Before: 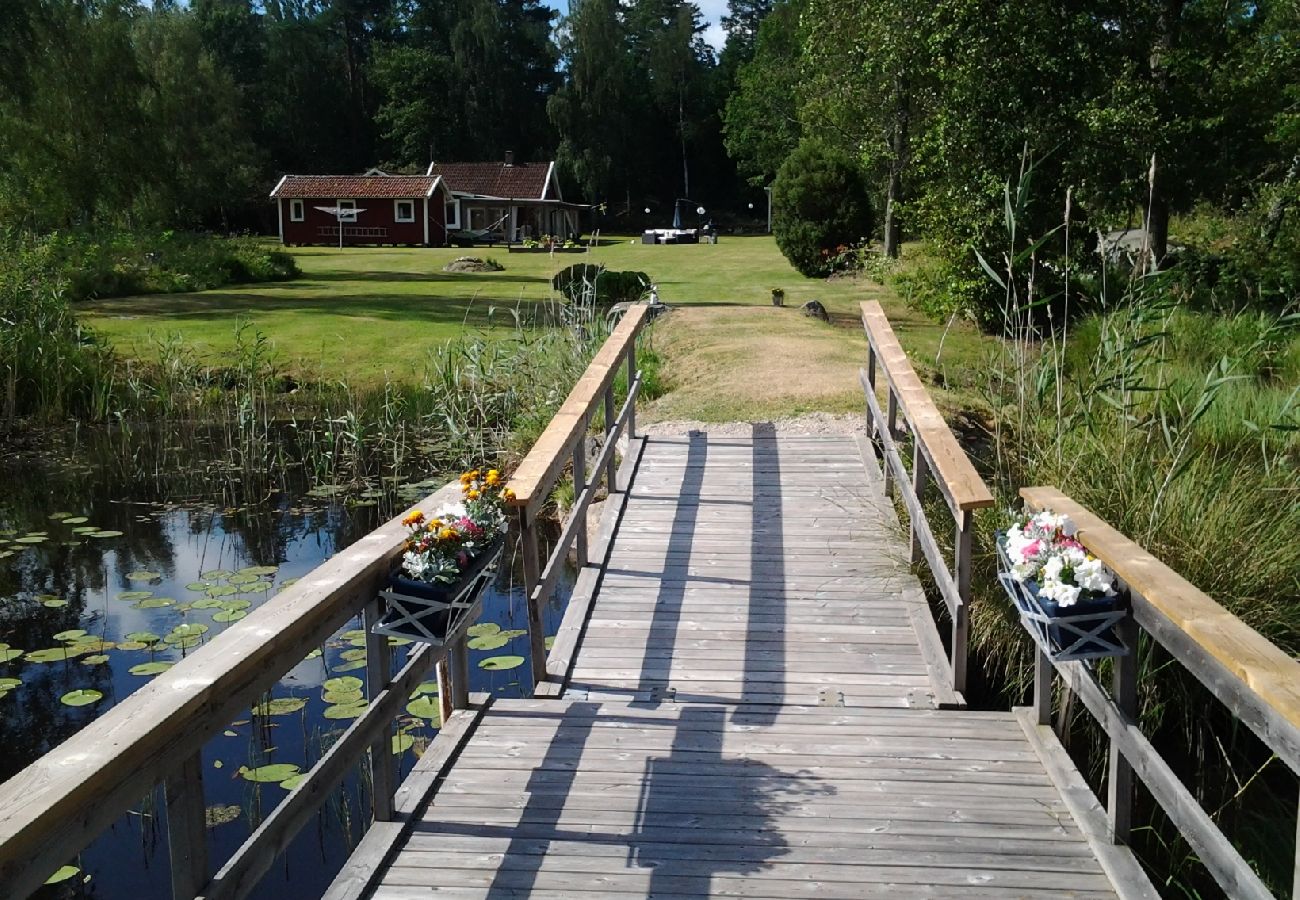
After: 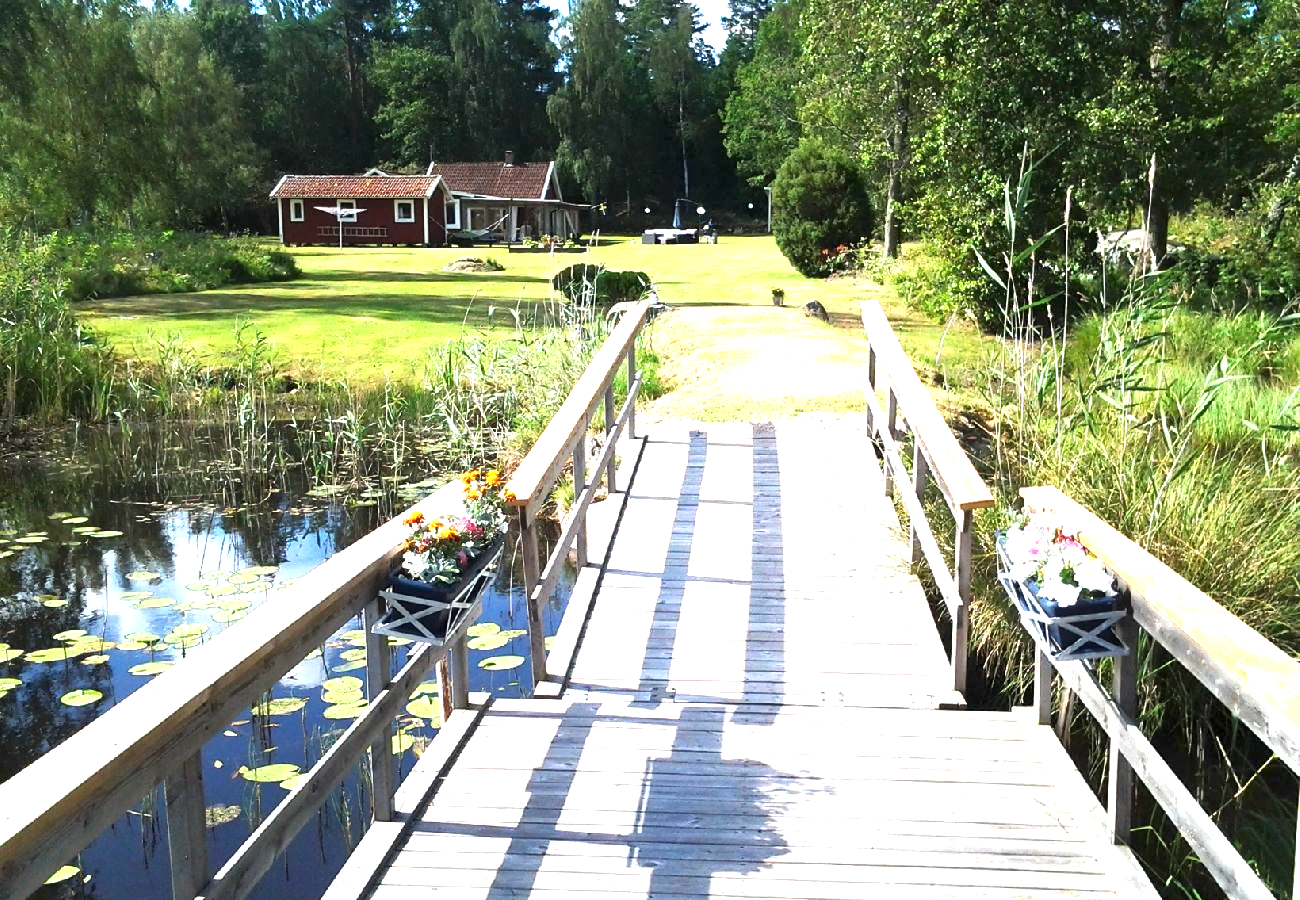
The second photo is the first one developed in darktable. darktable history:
exposure: exposure 2.033 EV, compensate highlight preservation false
